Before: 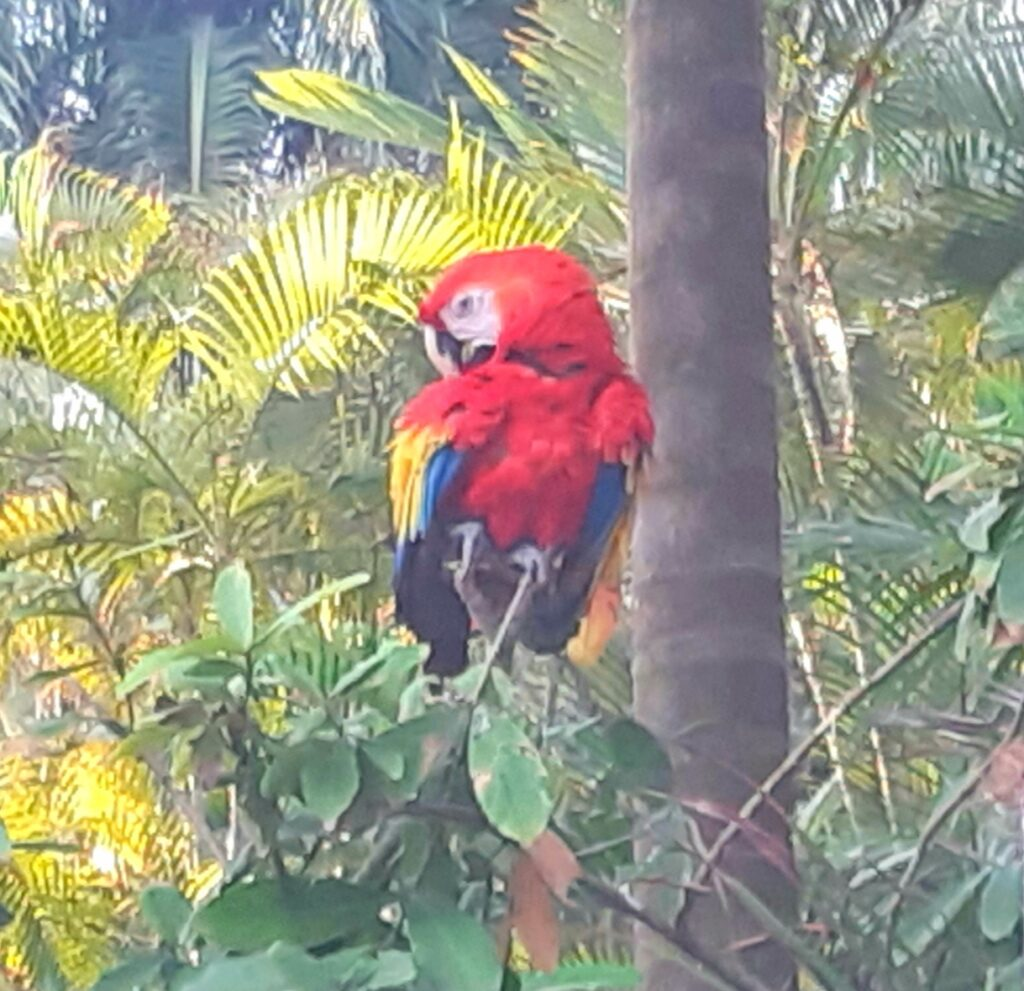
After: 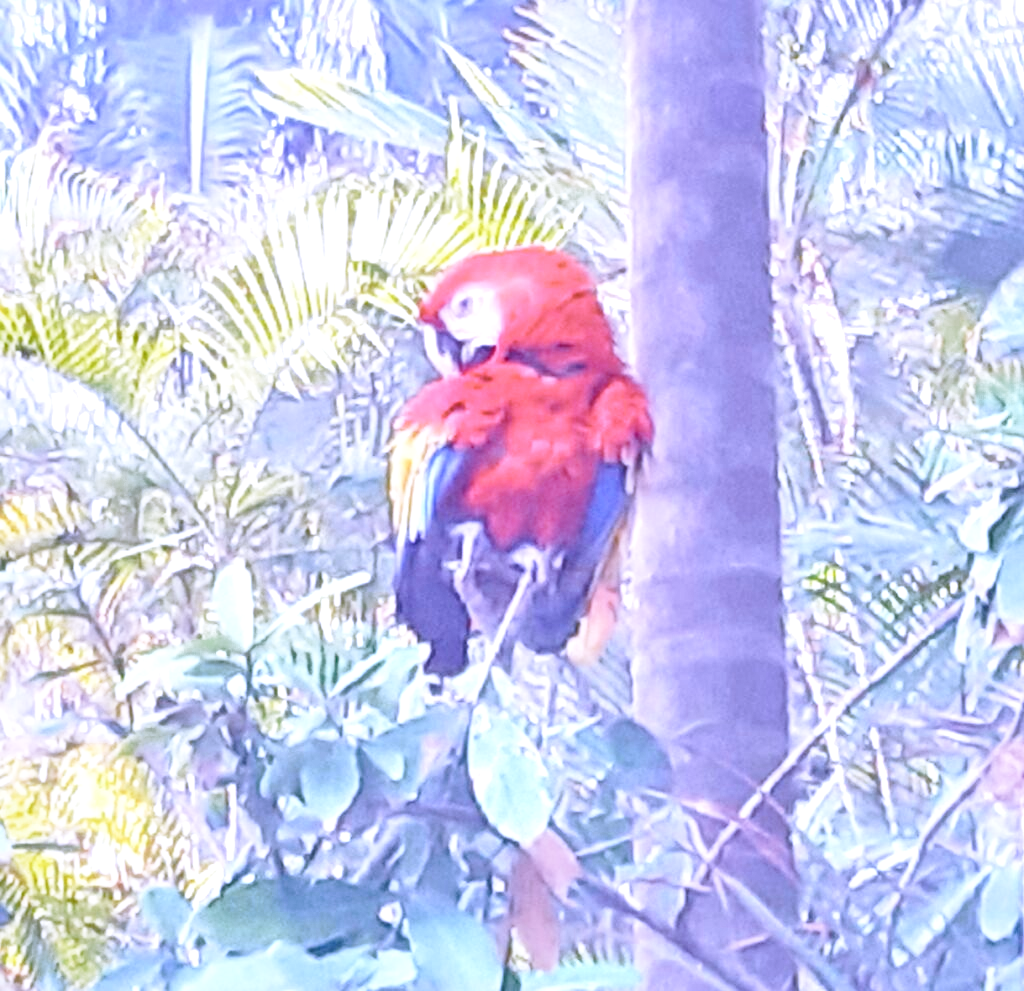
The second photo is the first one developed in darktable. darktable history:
white balance: red 0.98, blue 1.61
local contrast: mode bilateral grid, contrast 20, coarseness 50, detail 132%, midtone range 0.2
base curve: curves: ch0 [(0, 0) (0.028, 0.03) (0.121, 0.232) (0.46, 0.748) (0.859, 0.968) (1, 1)], preserve colors none
color zones: curves: ch0 [(0, 0.5) (0.125, 0.4) (0.25, 0.5) (0.375, 0.4) (0.5, 0.4) (0.625, 0.6) (0.75, 0.6) (0.875, 0.5)]; ch1 [(0, 0.4) (0.125, 0.5) (0.25, 0.4) (0.375, 0.4) (0.5, 0.4) (0.625, 0.4) (0.75, 0.5) (0.875, 0.4)]; ch2 [(0, 0.6) (0.125, 0.5) (0.25, 0.5) (0.375, 0.6) (0.5, 0.6) (0.625, 0.5) (0.75, 0.5) (0.875, 0.5)]
